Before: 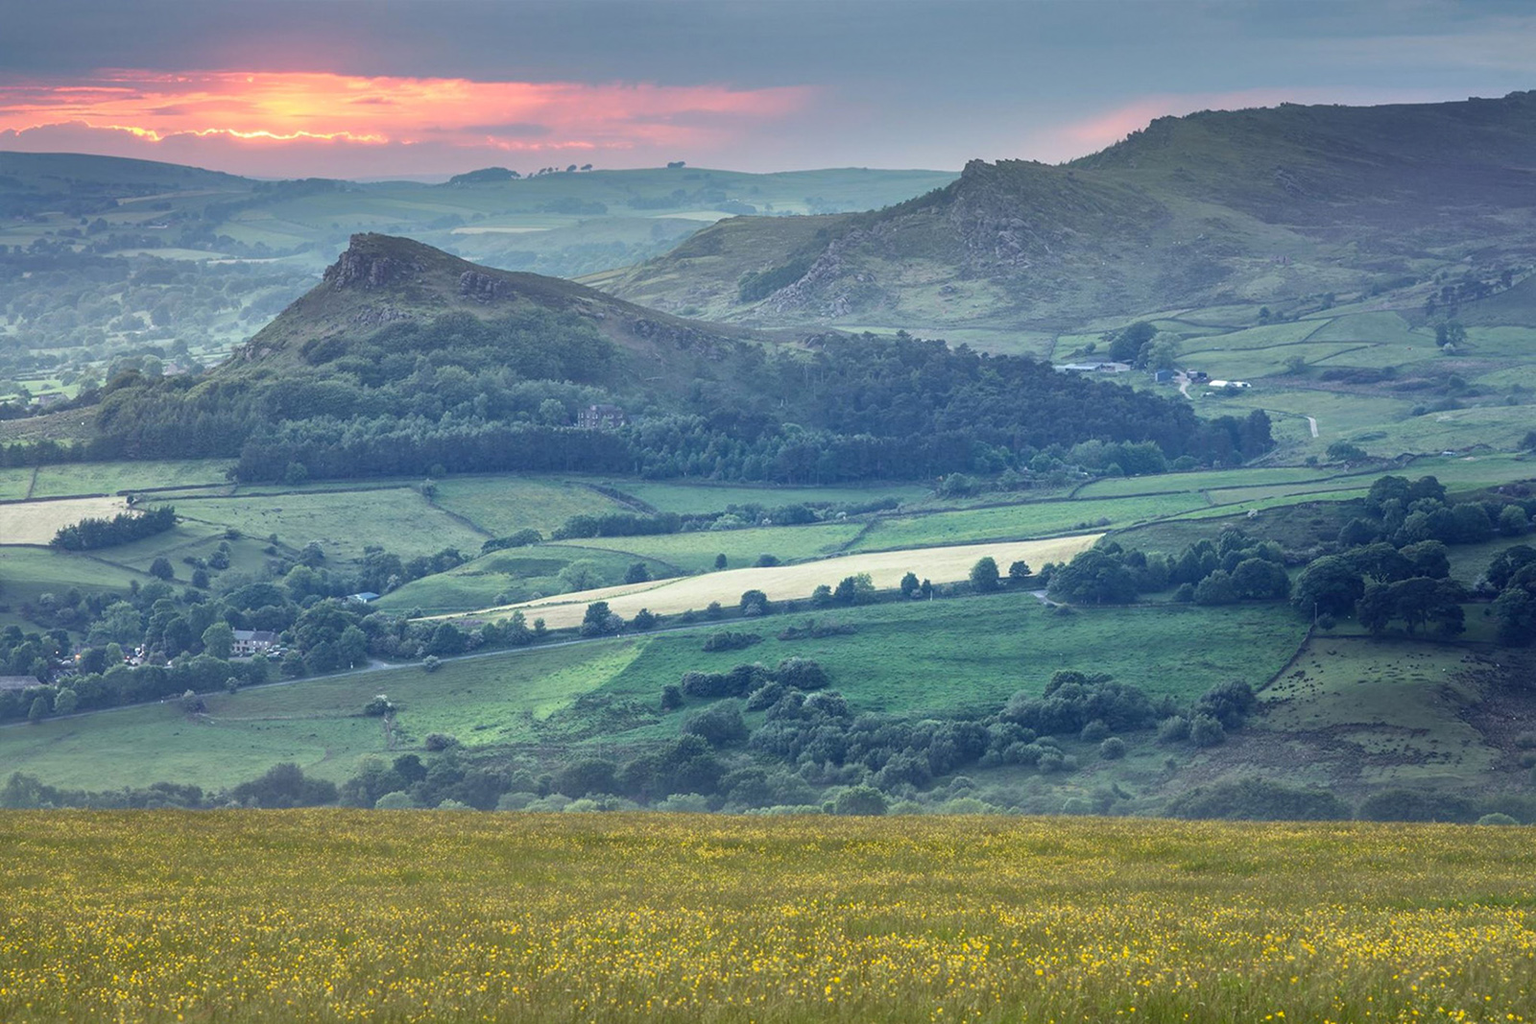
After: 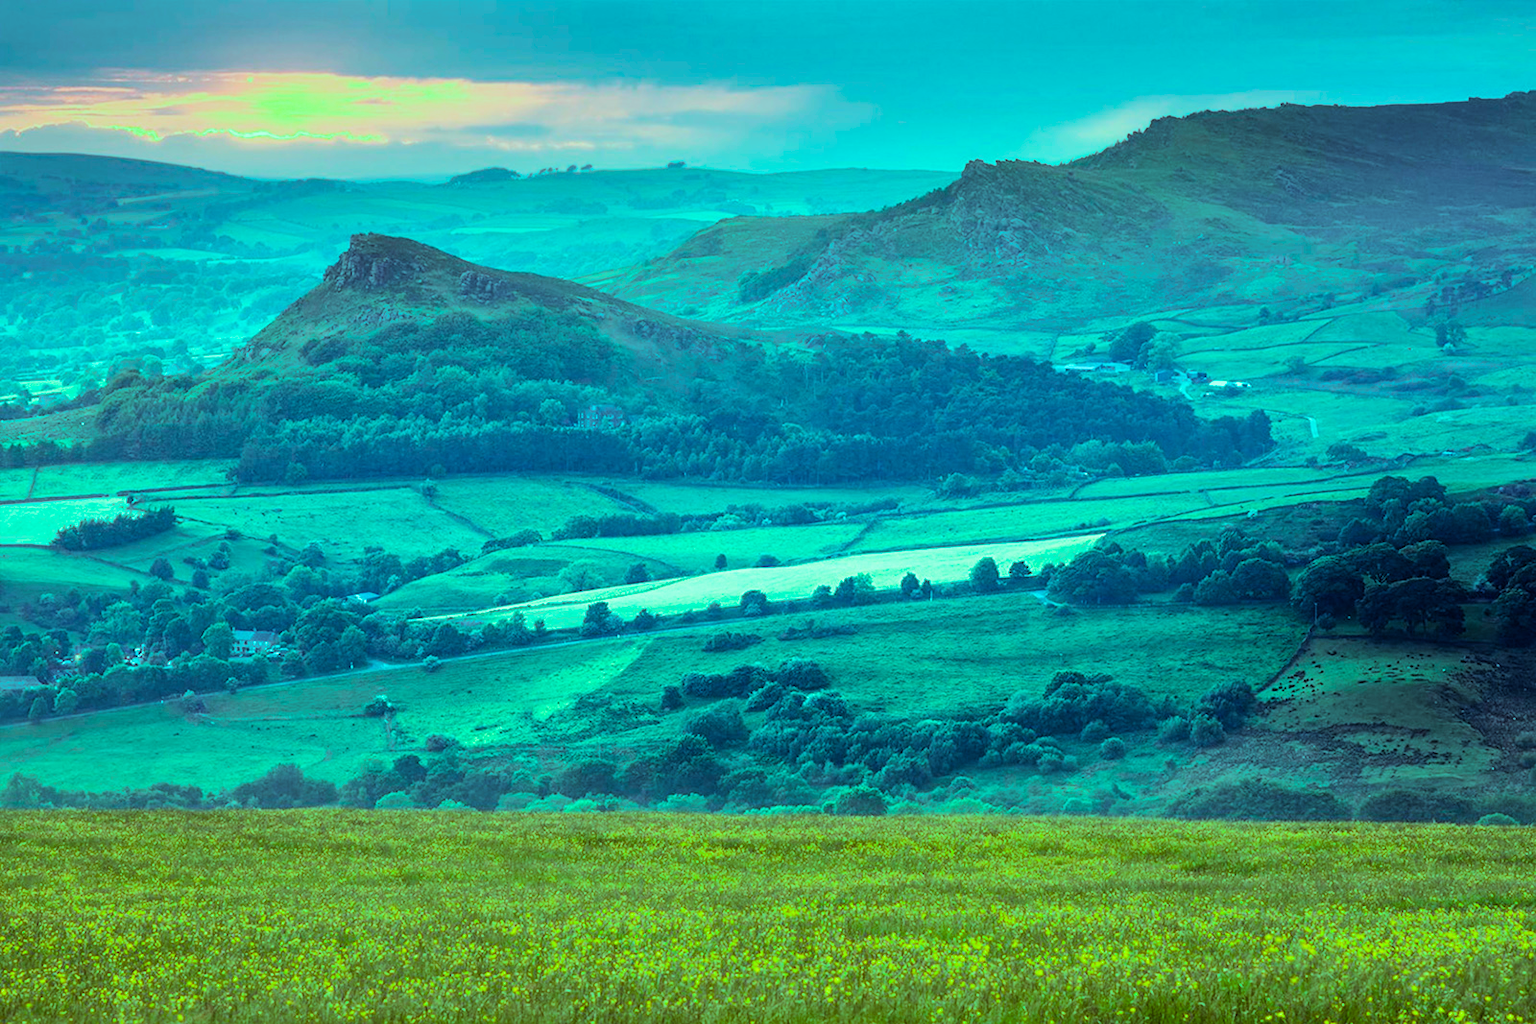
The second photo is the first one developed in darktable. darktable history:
color balance rgb: highlights gain › luminance 19.829%, highlights gain › chroma 13.05%, highlights gain › hue 174.61°, linear chroma grading › global chroma 9.872%, perceptual saturation grading › global saturation 19.949%
contrast equalizer: y [[0.509, 0.517, 0.523, 0.523, 0.517, 0.509], [0.5 ×6], [0.5 ×6], [0 ×6], [0 ×6]], mix -0.214
filmic rgb: black relative exposure -5.09 EV, white relative exposure 3.98 EV, hardness 2.89, contrast 1.51, color science v6 (2022)
